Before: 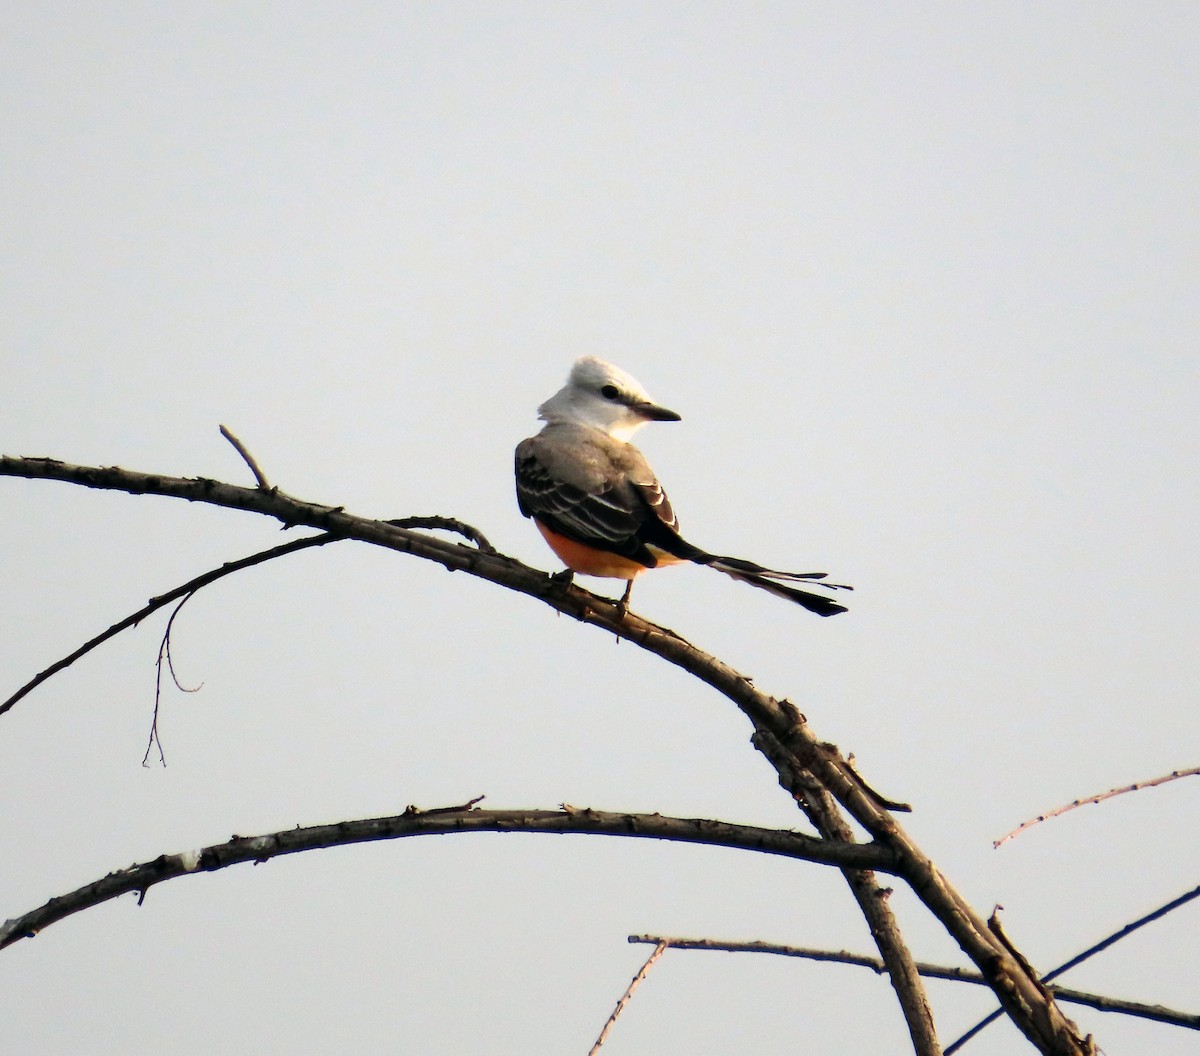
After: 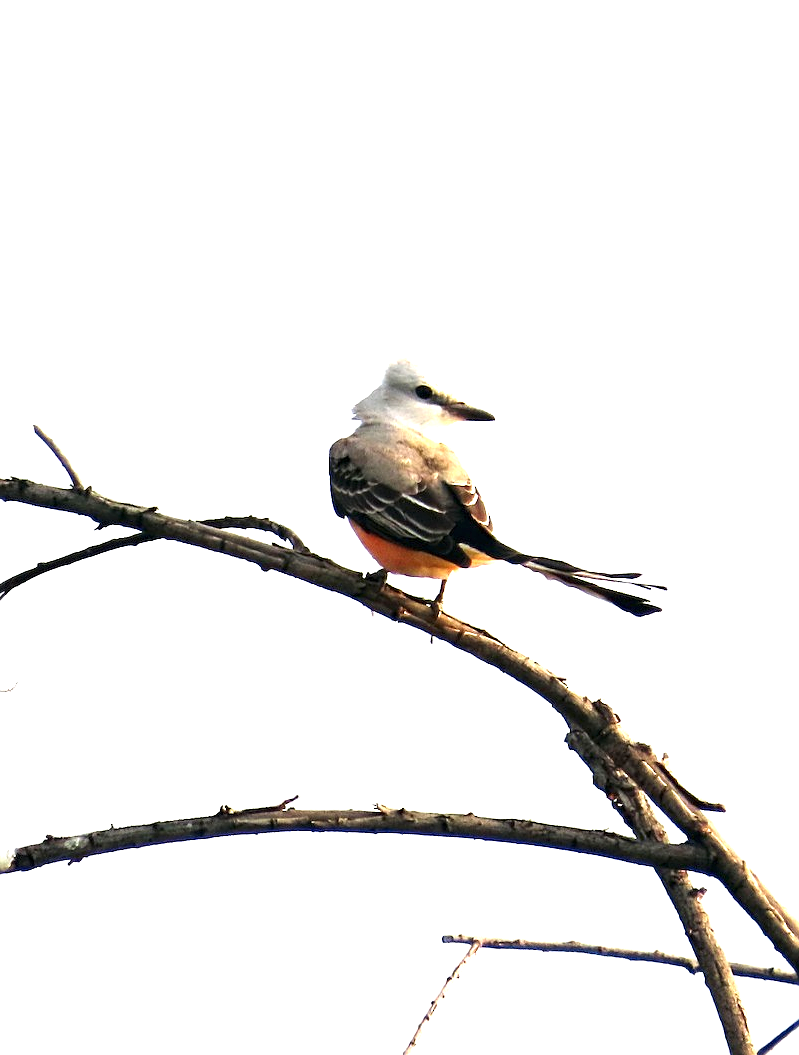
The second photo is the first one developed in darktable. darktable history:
sharpen: on, module defaults
crop and rotate: left 15.571%, right 17.777%
exposure: black level correction 0, exposure 1.199 EV, compensate exposure bias true, compensate highlight preservation false
